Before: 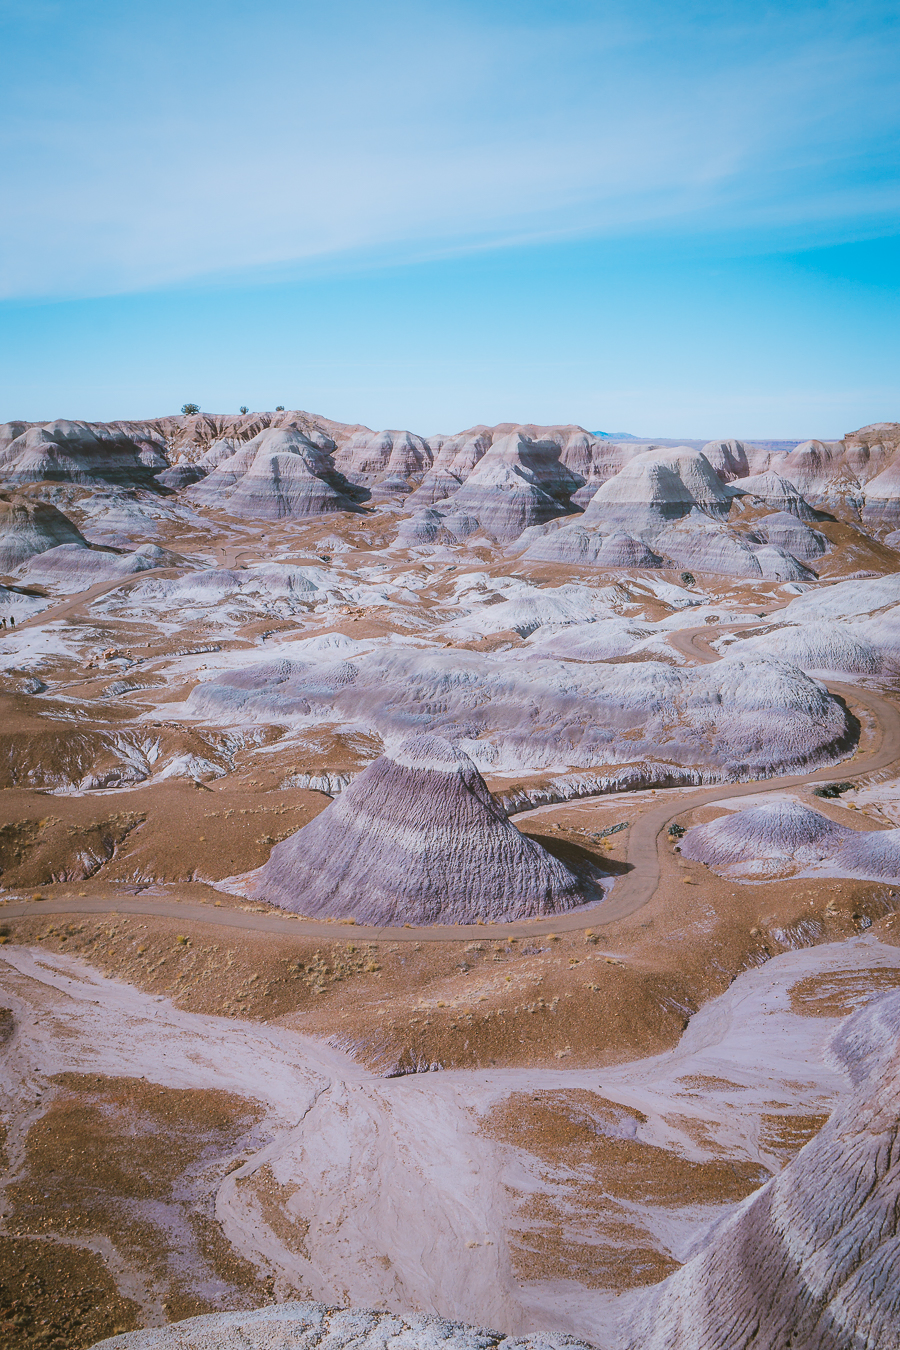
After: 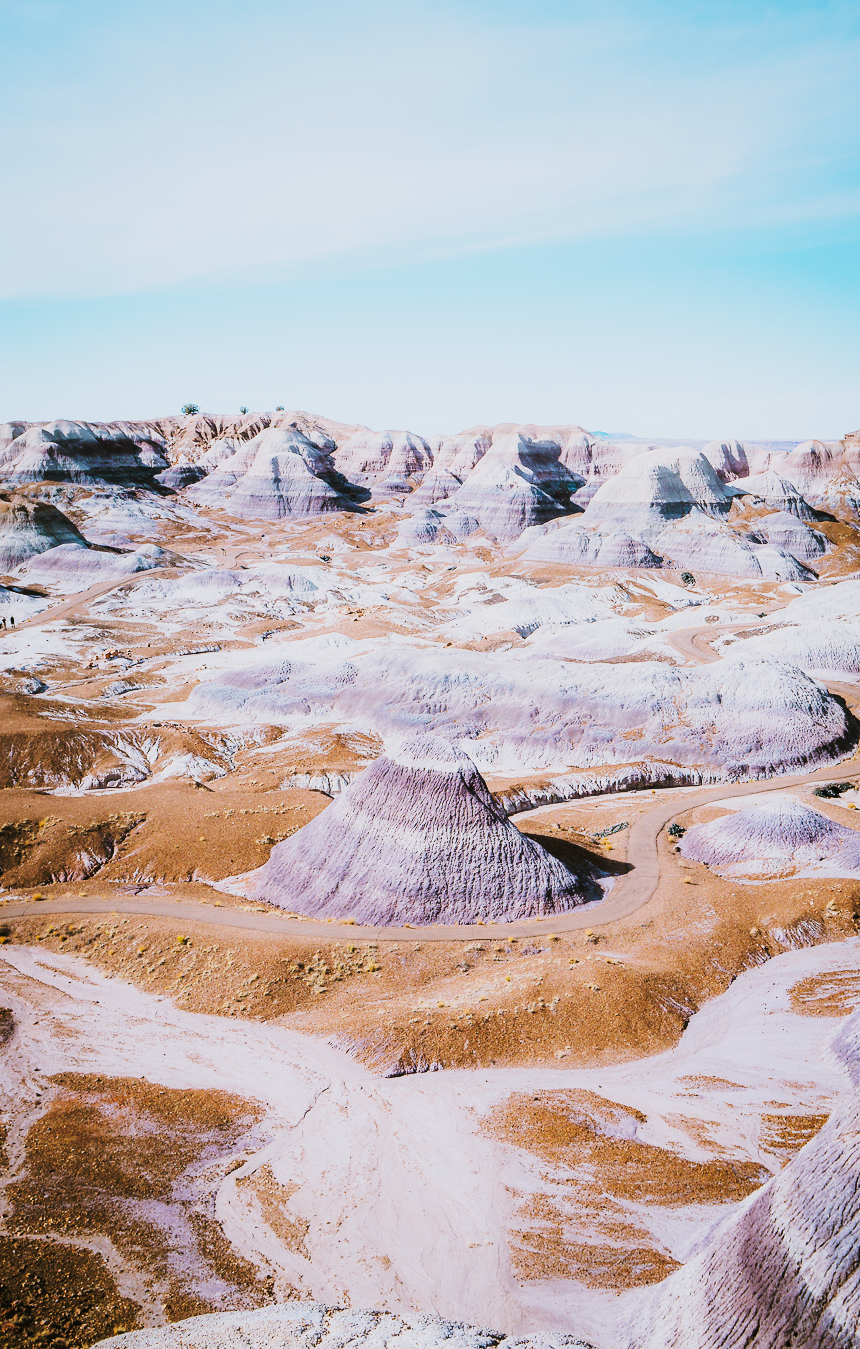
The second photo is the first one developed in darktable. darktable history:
crop: right 4.438%, bottom 0.044%
filmic rgb: black relative exposure -7.65 EV, white relative exposure 4.56 EV, threshold 3.06 EV, hardness 3.61, contrast 1.057, enable highlight reconstruction true
tone curve: curves: ch0 [(0, 0) (0.003, 0.005) (0.011, 0.011) (0.025, 0.02) (0.044, 0.03) (0.069, 0.041) (0.1, 0.062) (0.136, 0.089) (0.177, 0.135) (0.224, 0.189) (0.277, 0.259) (0.335, 0.373) (0.399, 0.499) (0.468, 0.622) (0.543, 0.724) (0.623, 0.807) (0.709, 0.868) (0.801, 0.916) (0.898, 0.964) (1, 1)], preserve colors none
tone equalizer: on, module defaults
